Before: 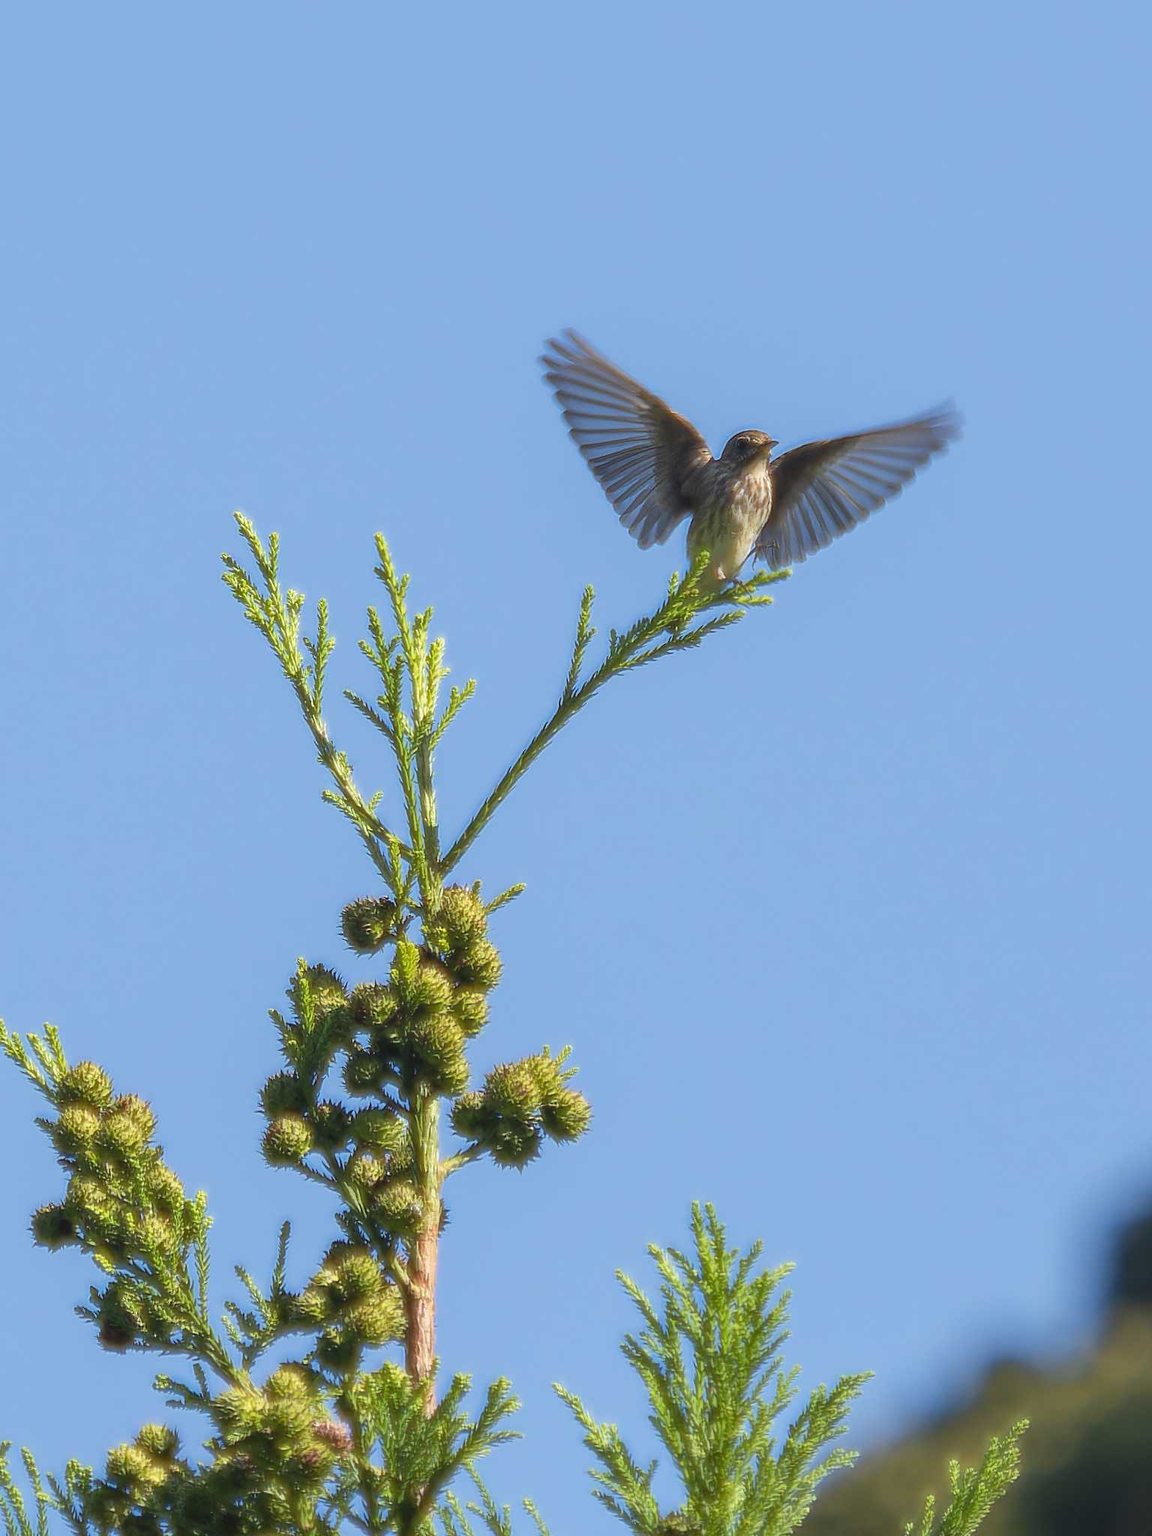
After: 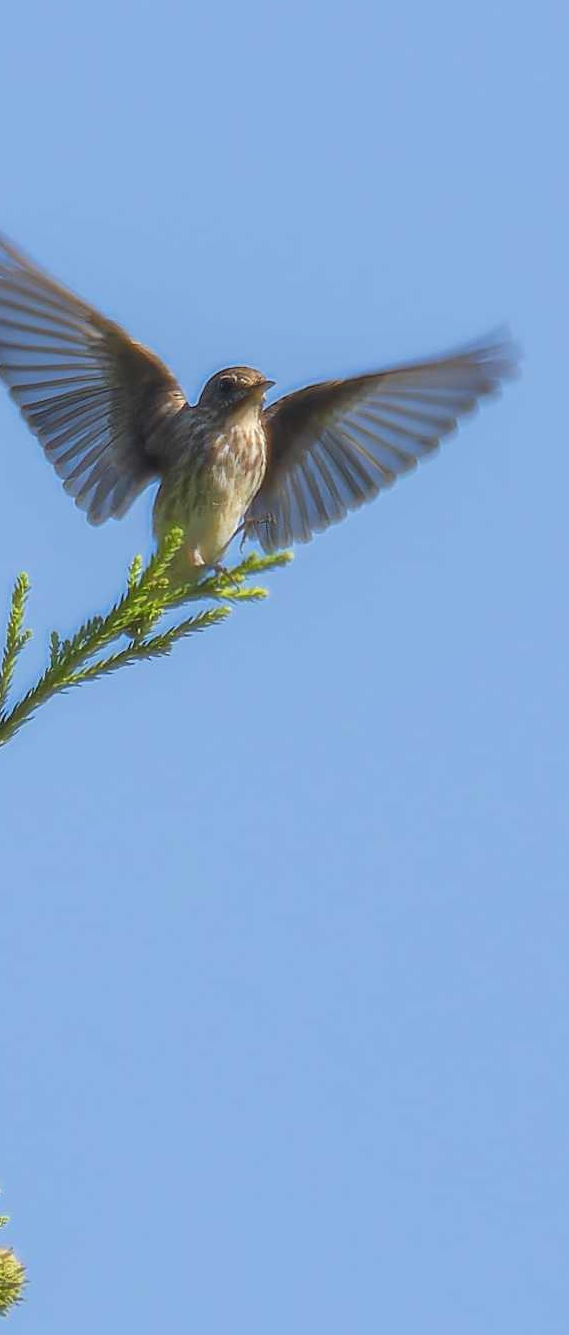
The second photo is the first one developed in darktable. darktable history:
tone equalizer: mask exposure compensation -0.501 EV
crop and rotate: left 49.732%, top 10.133%, right 13.213%, bottom 24.643%
